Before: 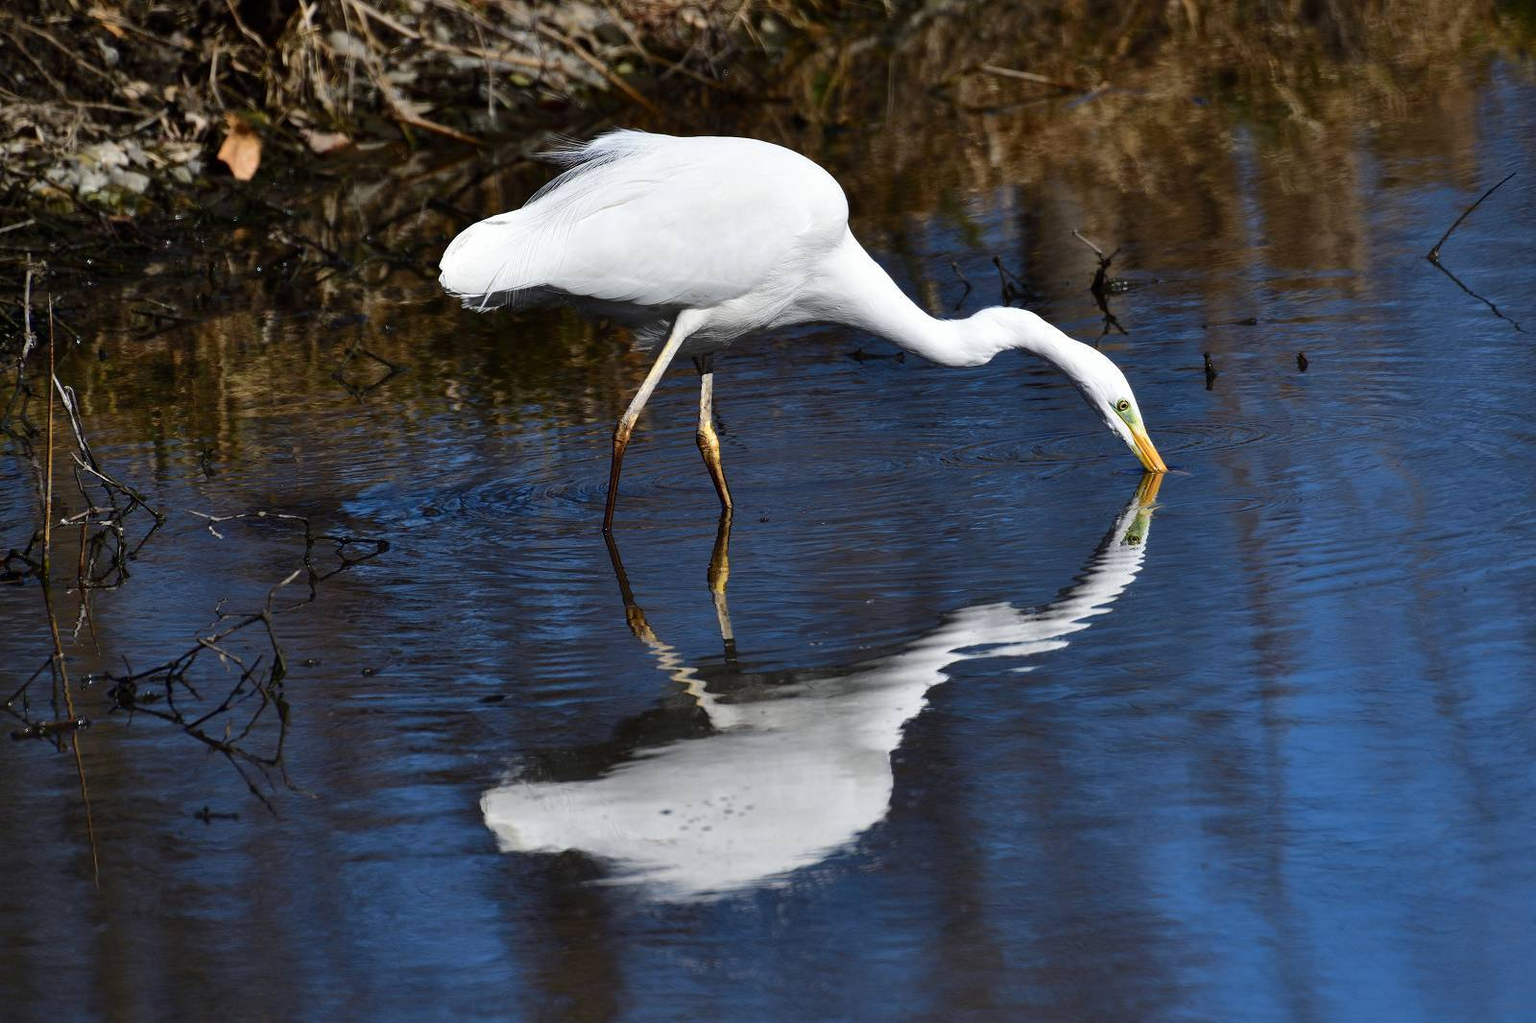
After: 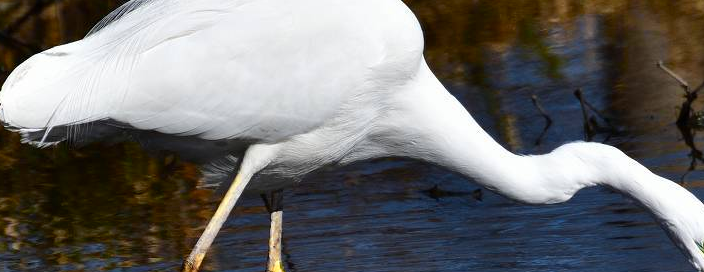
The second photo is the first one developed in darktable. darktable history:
color zones: curves: ch0 [(0.224, 0.526) (0.75, 0.5)]; ch1 [(0.055, 0.526) (0.224, 0.761) (0.377, 0.526) (0.75, 0.5)]
crop: left 28.799%, top 16.792%, right 26.829%, bottom 57.609%
